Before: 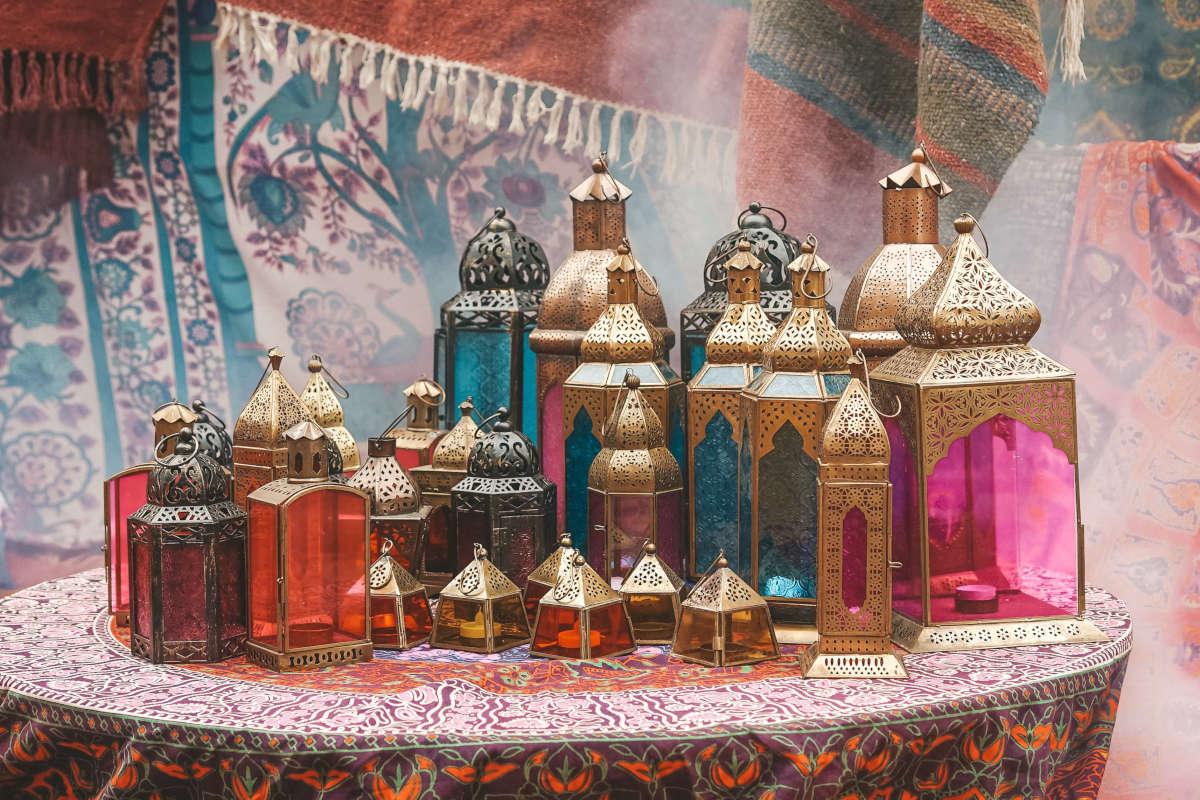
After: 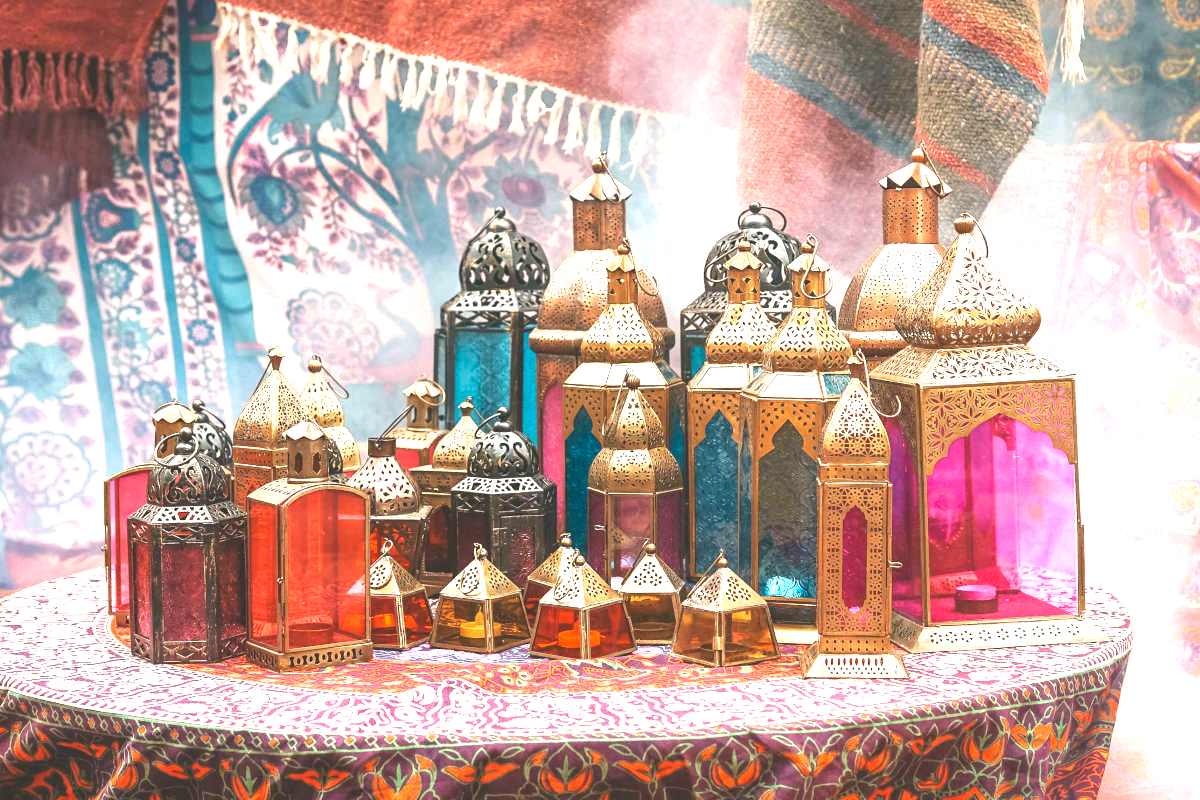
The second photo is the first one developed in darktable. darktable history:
exposure: black level correction 0, exposure 1.198 EV, compensate exposure bias true, compensate highlight preservation false
contrast brightness saturation: contrast -0.02, brightness -0.01, saturation 0.03
